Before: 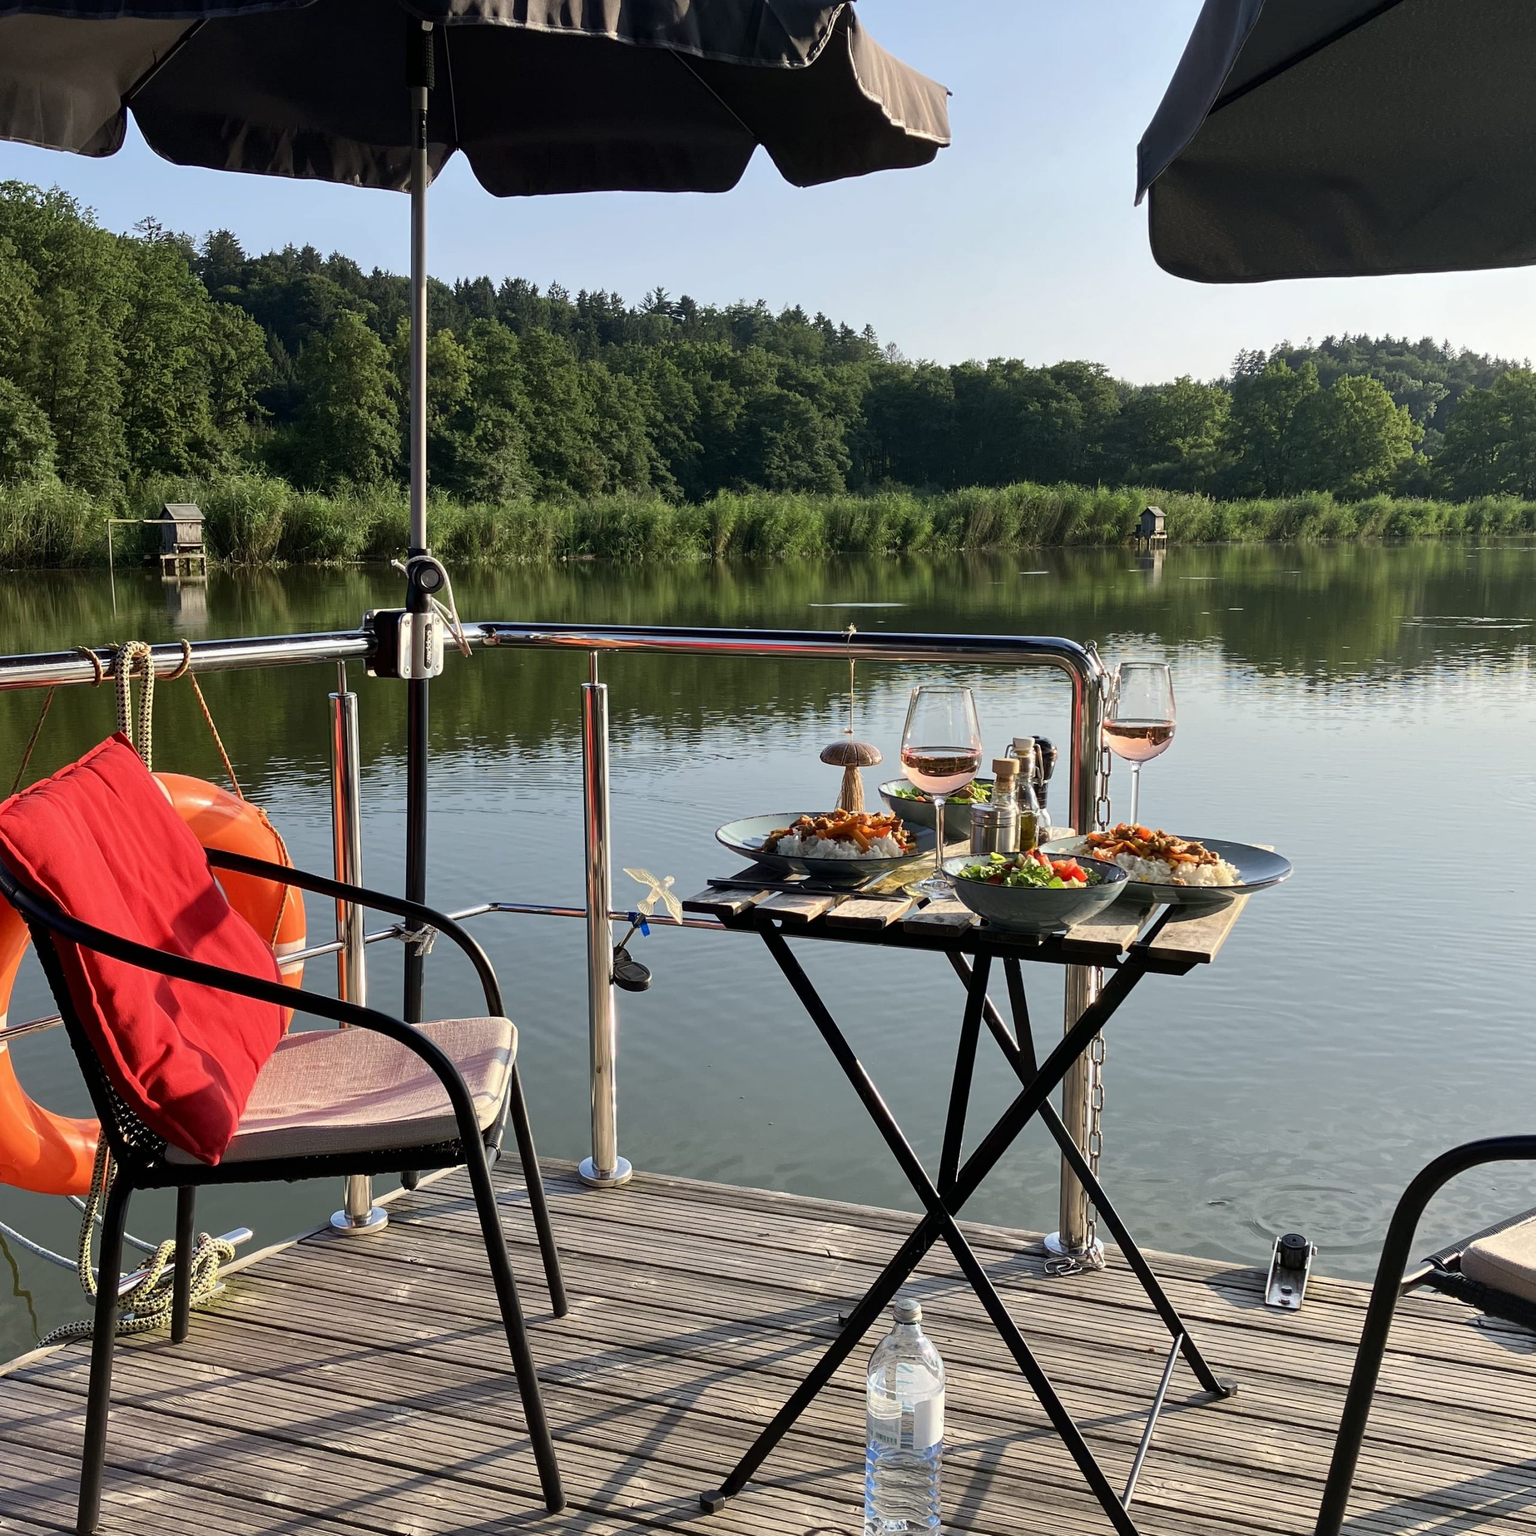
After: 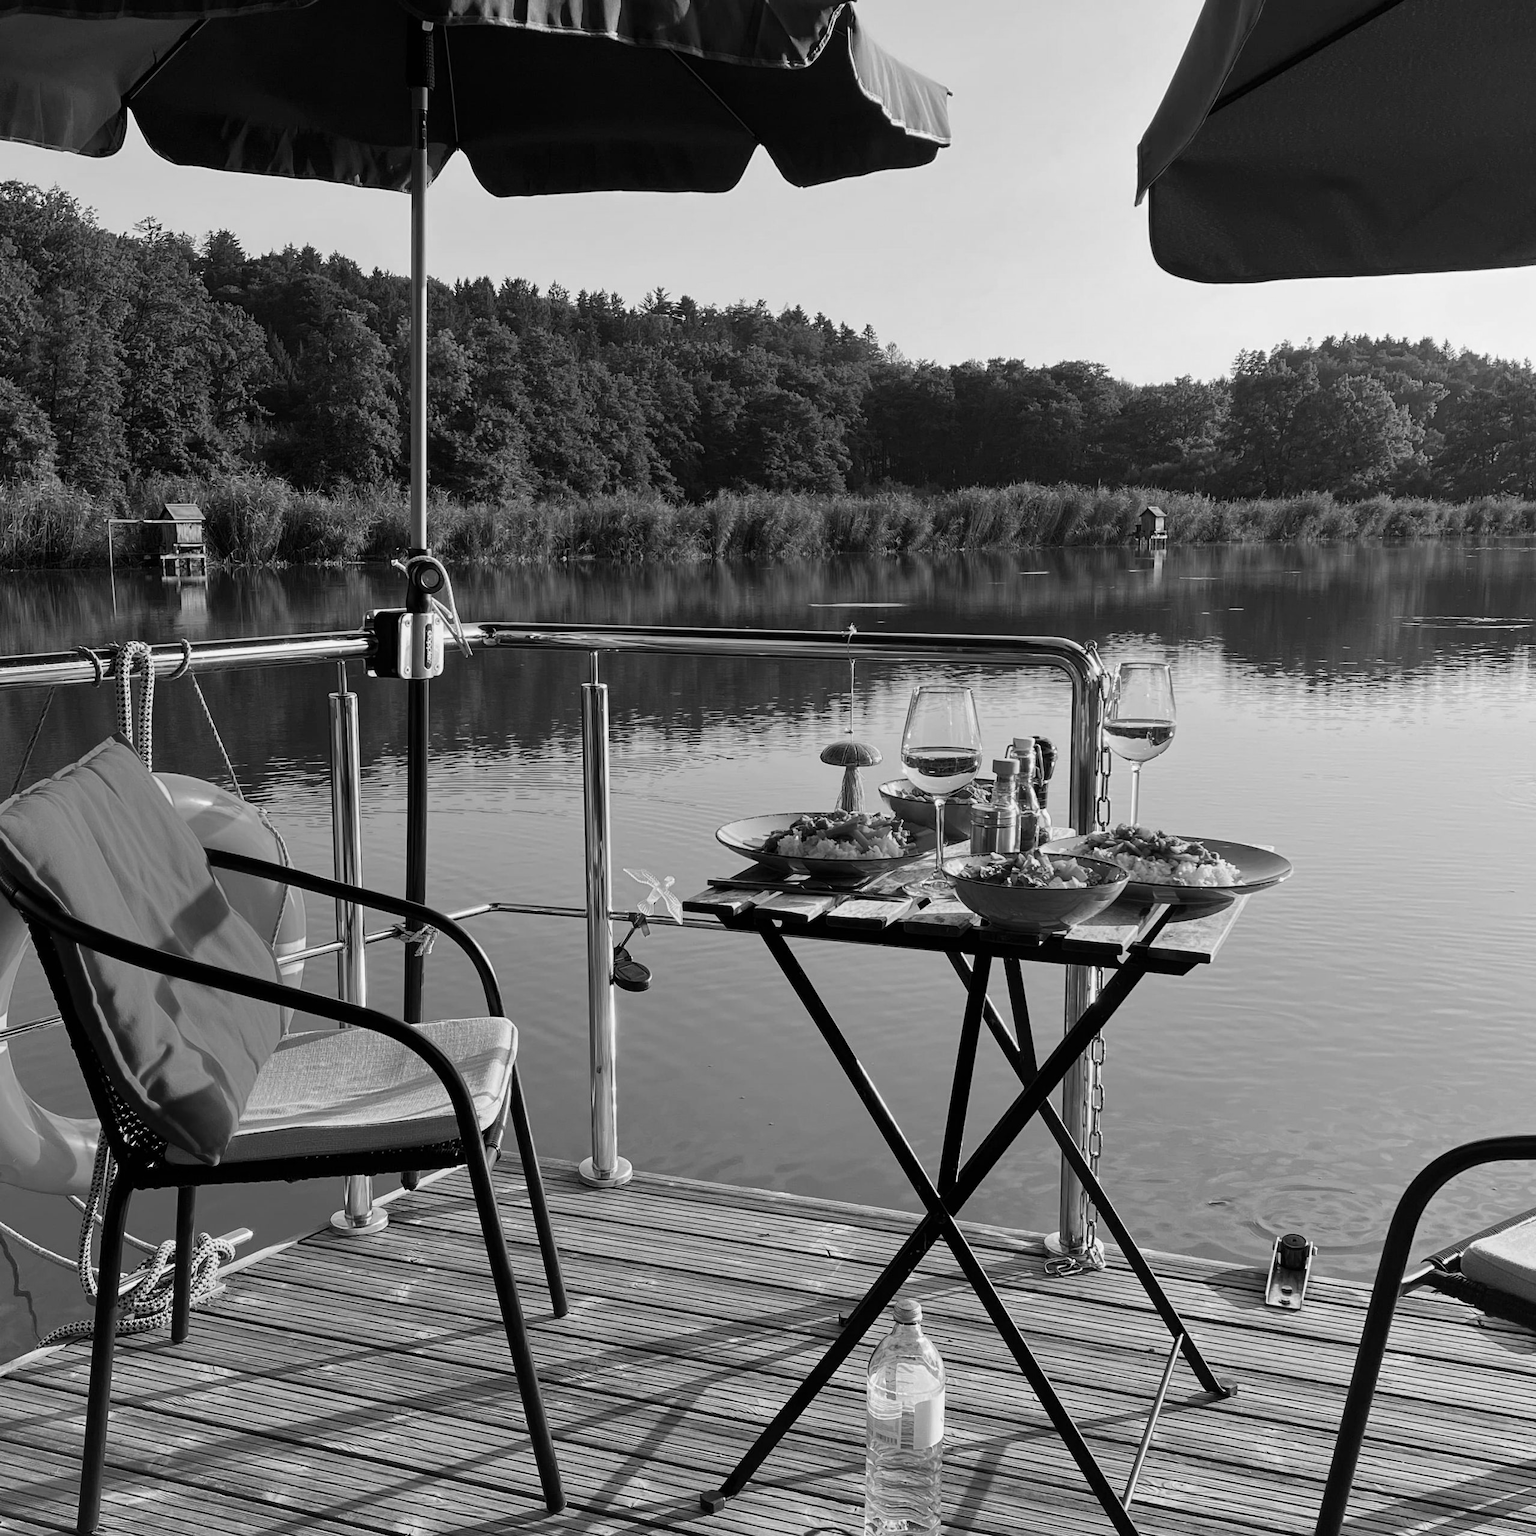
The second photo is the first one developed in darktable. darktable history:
color calibration: output gray [0.21, 0.42, 0.37, 0], illuminant same as pipeline (D50), adaptation XYZ, x 0.346, y 0.358, temperature 5021.34 K
